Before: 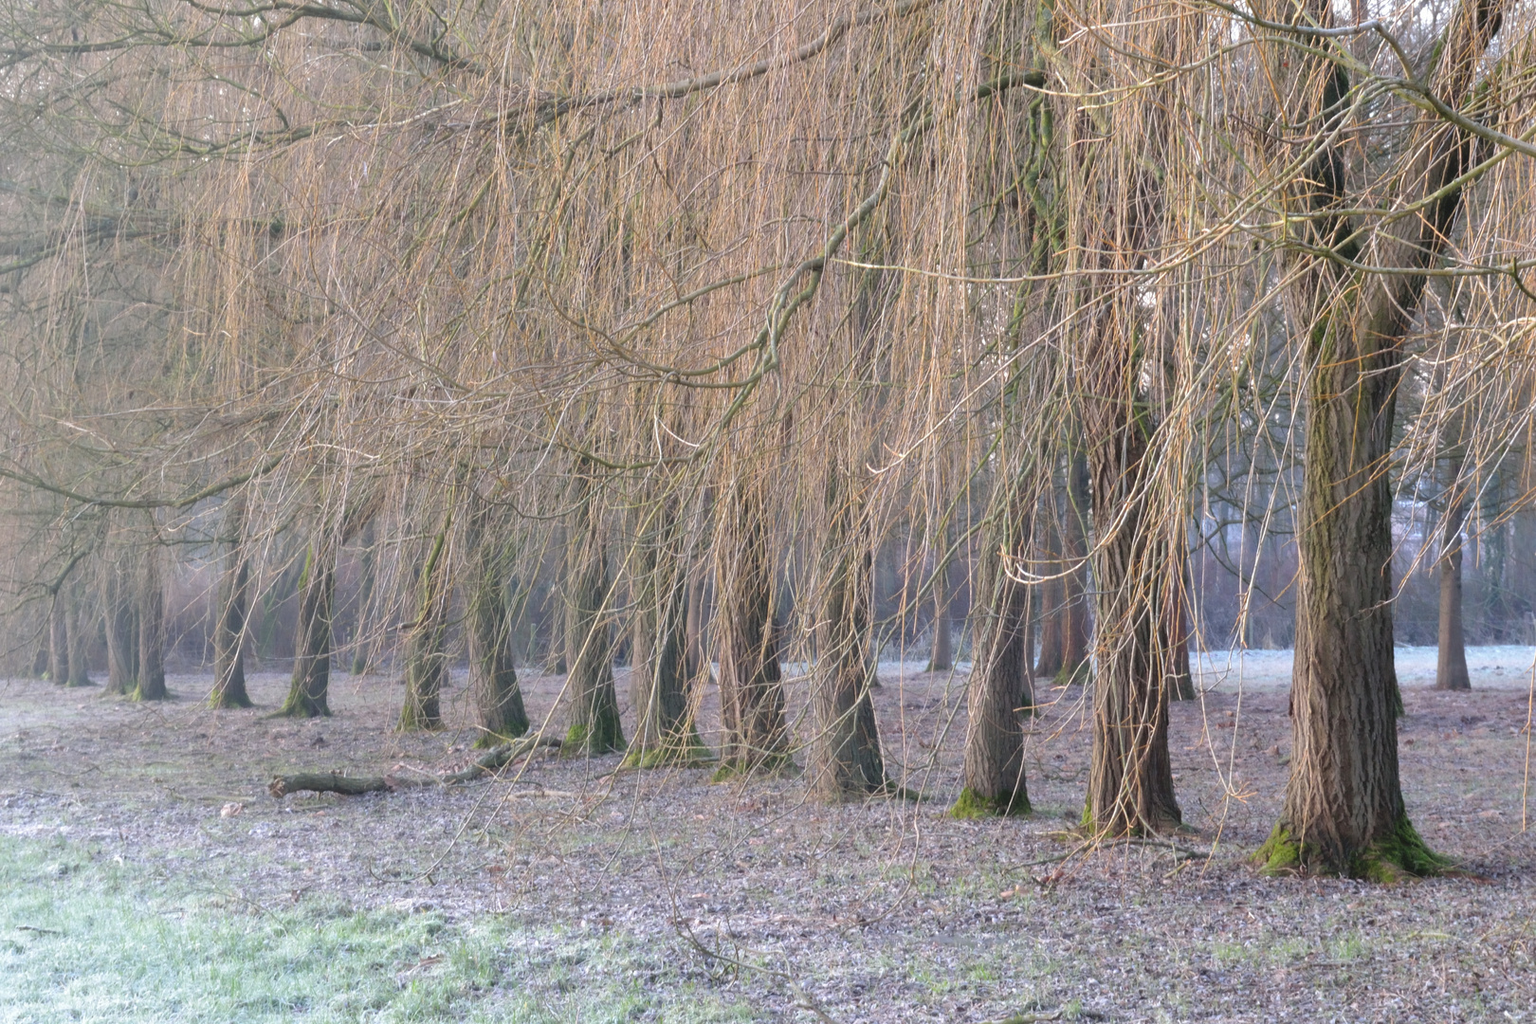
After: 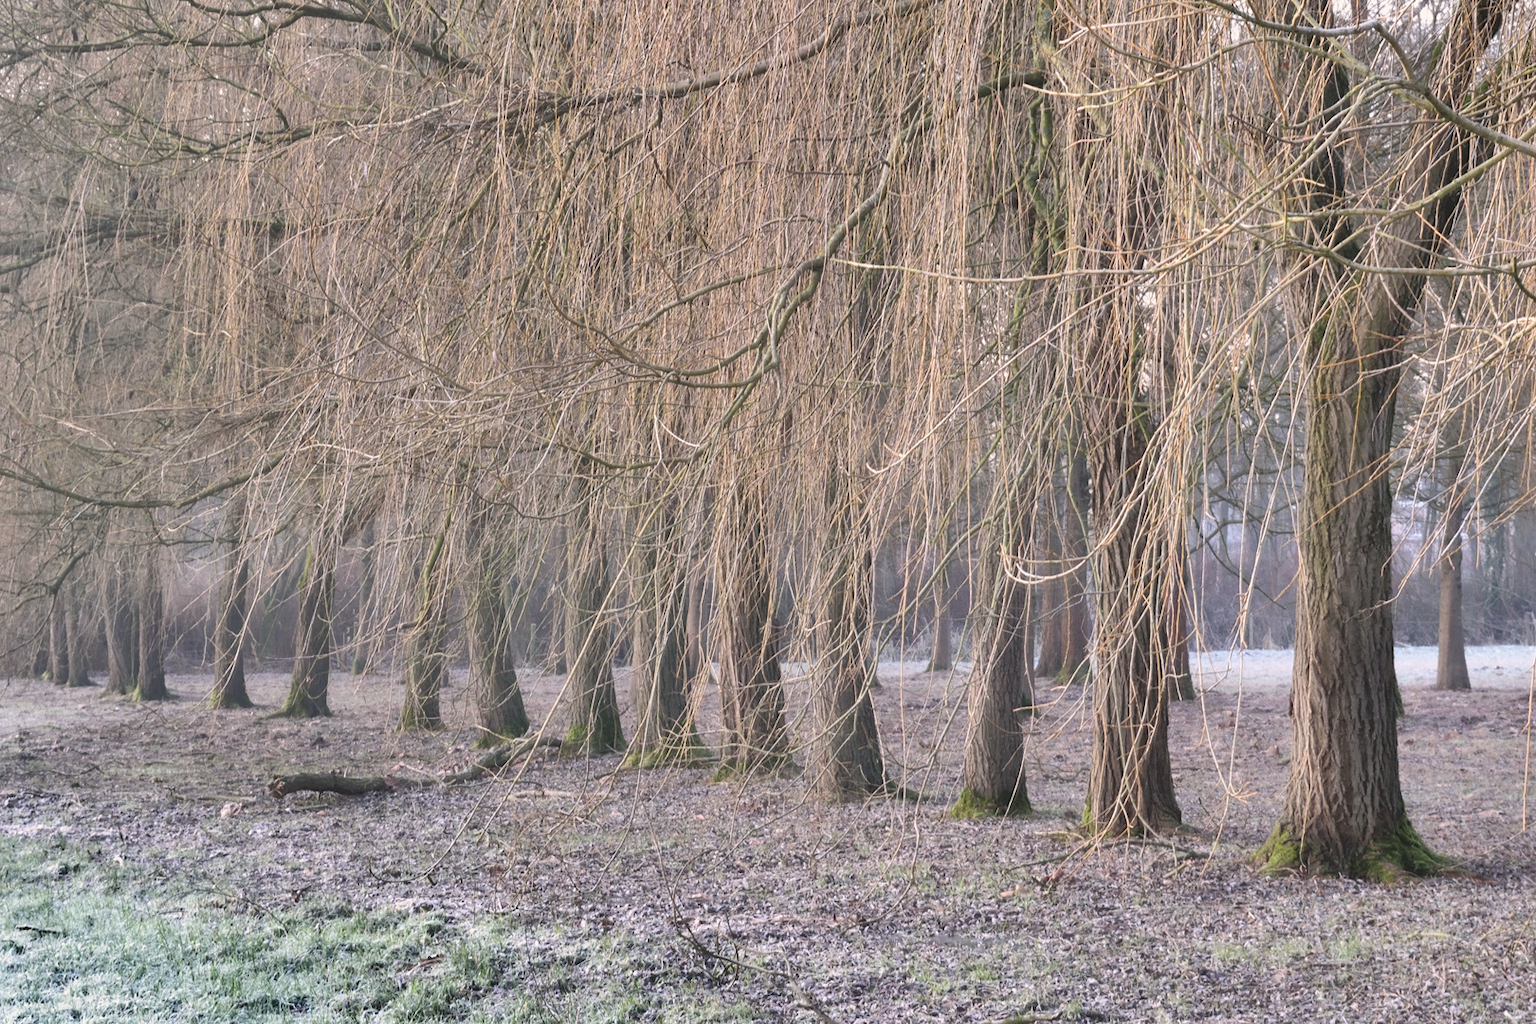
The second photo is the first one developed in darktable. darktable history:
color correction: highlights a* 5.58, highlights b* 5.17, saturation 0.652
shadows and highlights: shadows 24.63, highlights -77.02, soften with gaussian
contrast equalizer: octaves 7, y [[0.5, 0.488, 0.462, 0.461, 0.491, 0.5], [0.5 ×6], [0.5 ×6], [0 ×6], [0 ×6]]
contrast brightness saturation: contrast 0.204, brightness 0.141, saturation 0.143
